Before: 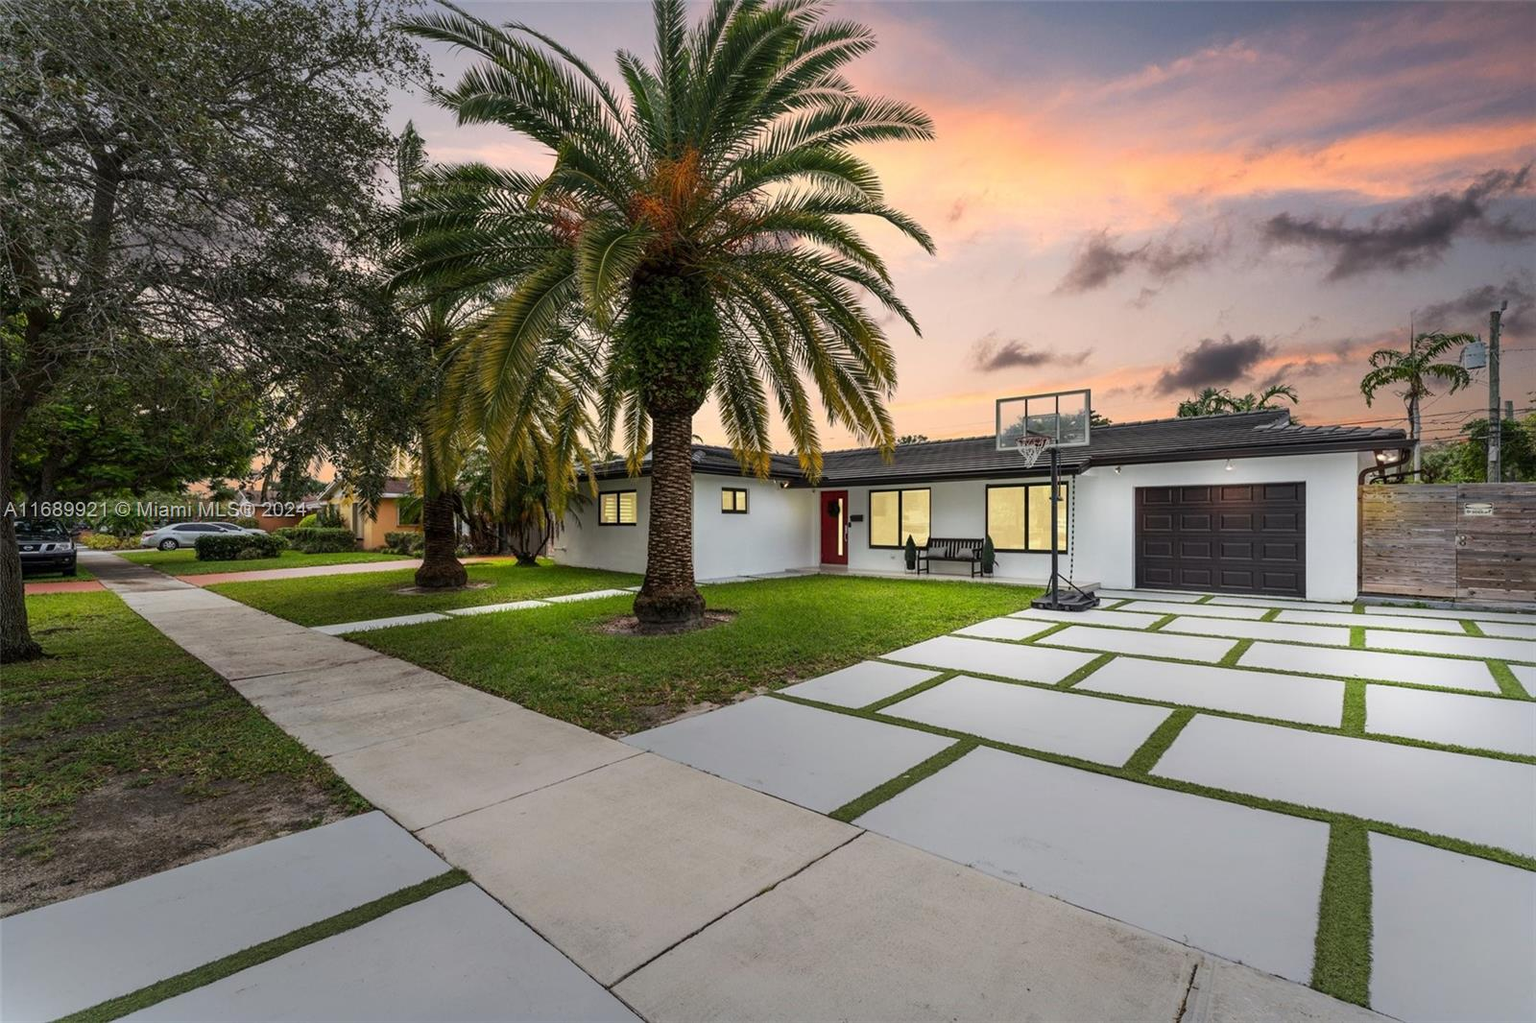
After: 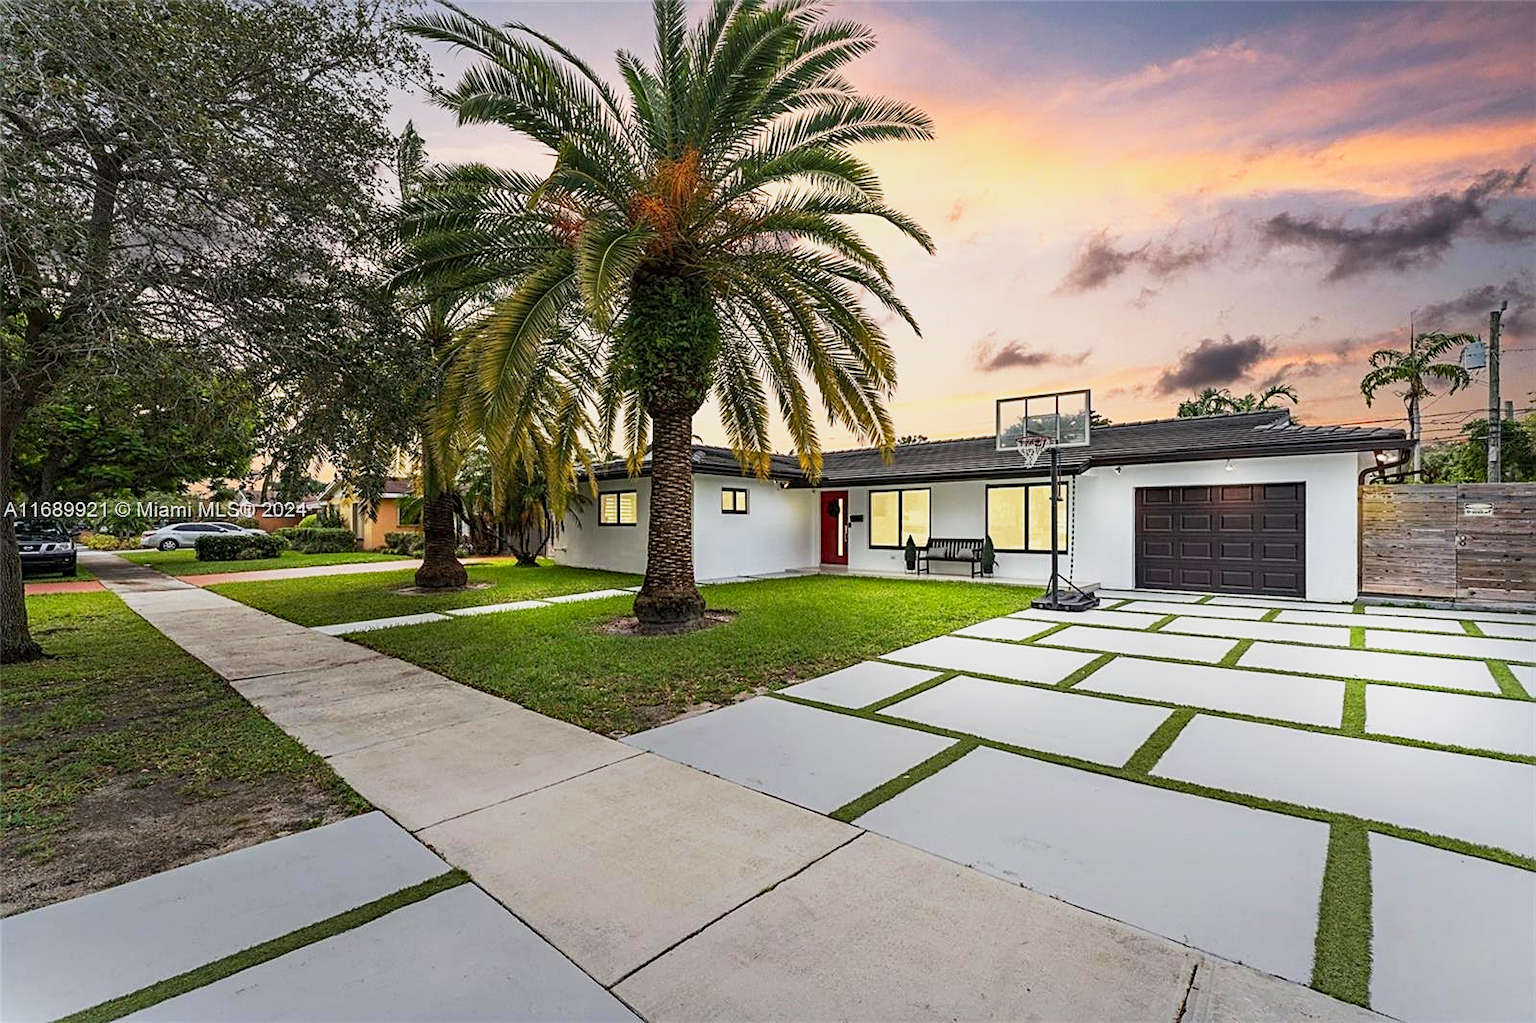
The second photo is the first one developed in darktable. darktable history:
base curve: curves: ch0 [(0, 0) (0.088, 0.125) (0.176, 0.251) (0.354, 0.501) (0.613, 0.749) (1, 0.877)], preserve colors none
haze removal: adaptive false
sharpen: on, module defaults
